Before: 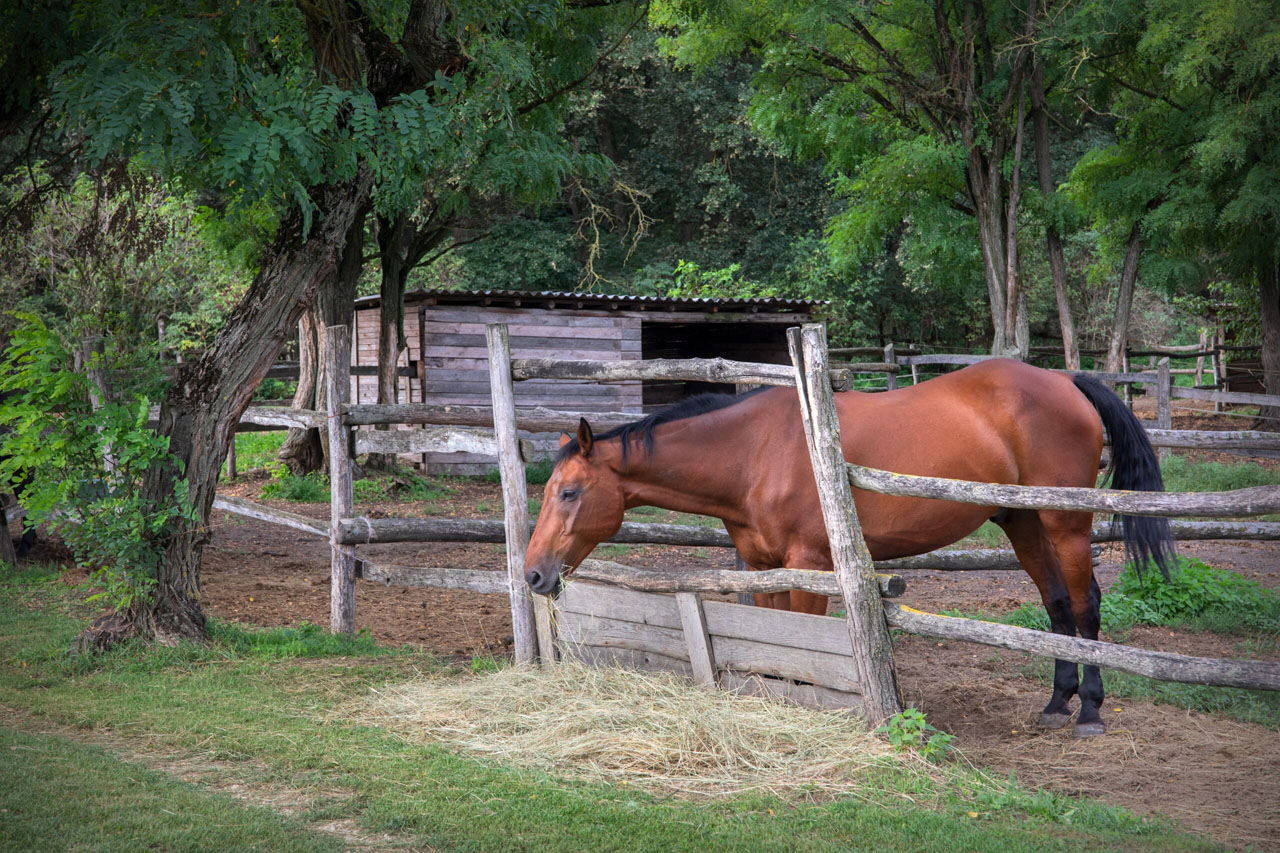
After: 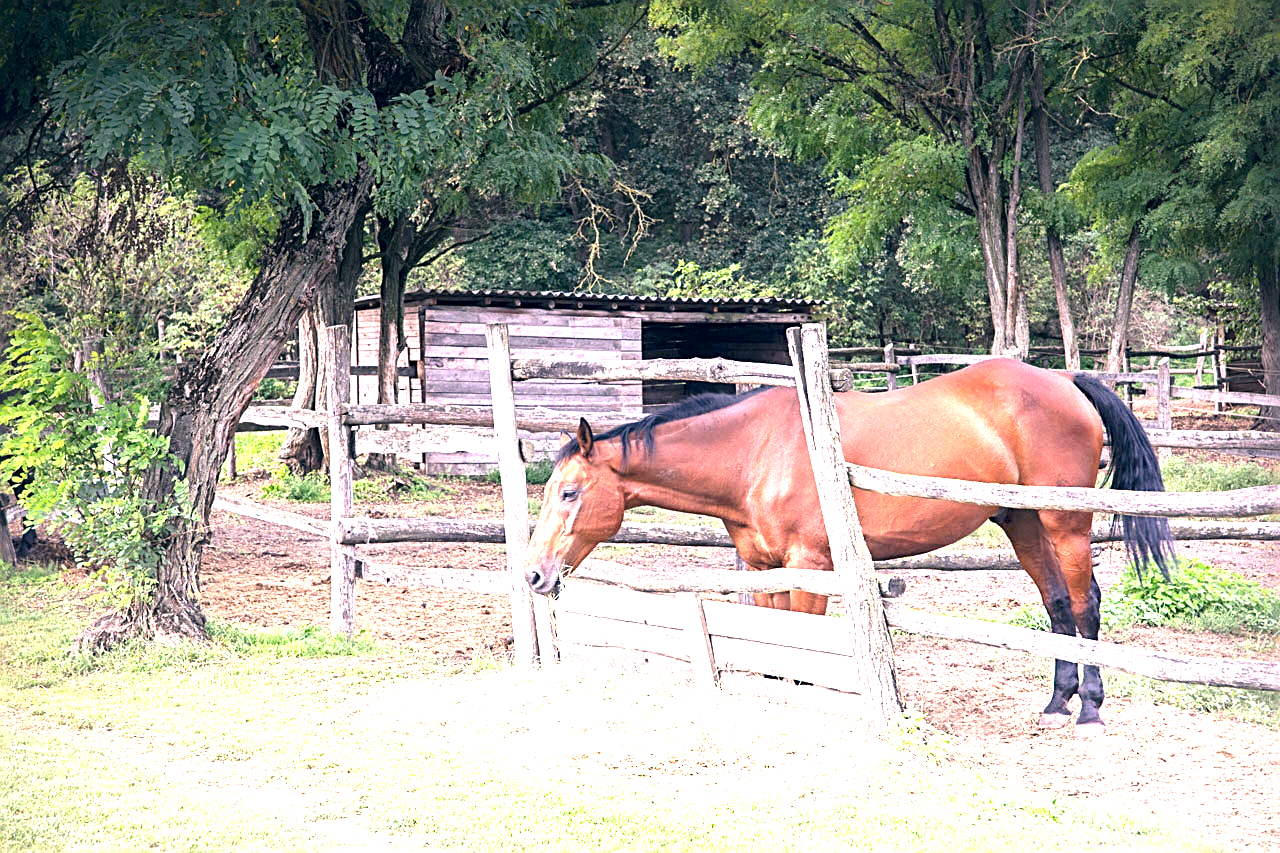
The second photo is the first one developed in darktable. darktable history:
color correction: highlights a* 14.46, highlights b* 5.85, shadows a* -5.53, shadows b* -15.24, saturation 0.85
graduated density: density -3.9 EV
sharpen: radius 2.543, amount 0.636
exposure: black level correction 0, exposure 0.7 EV, compensate exposure bias true, compensate highlight preservation false
